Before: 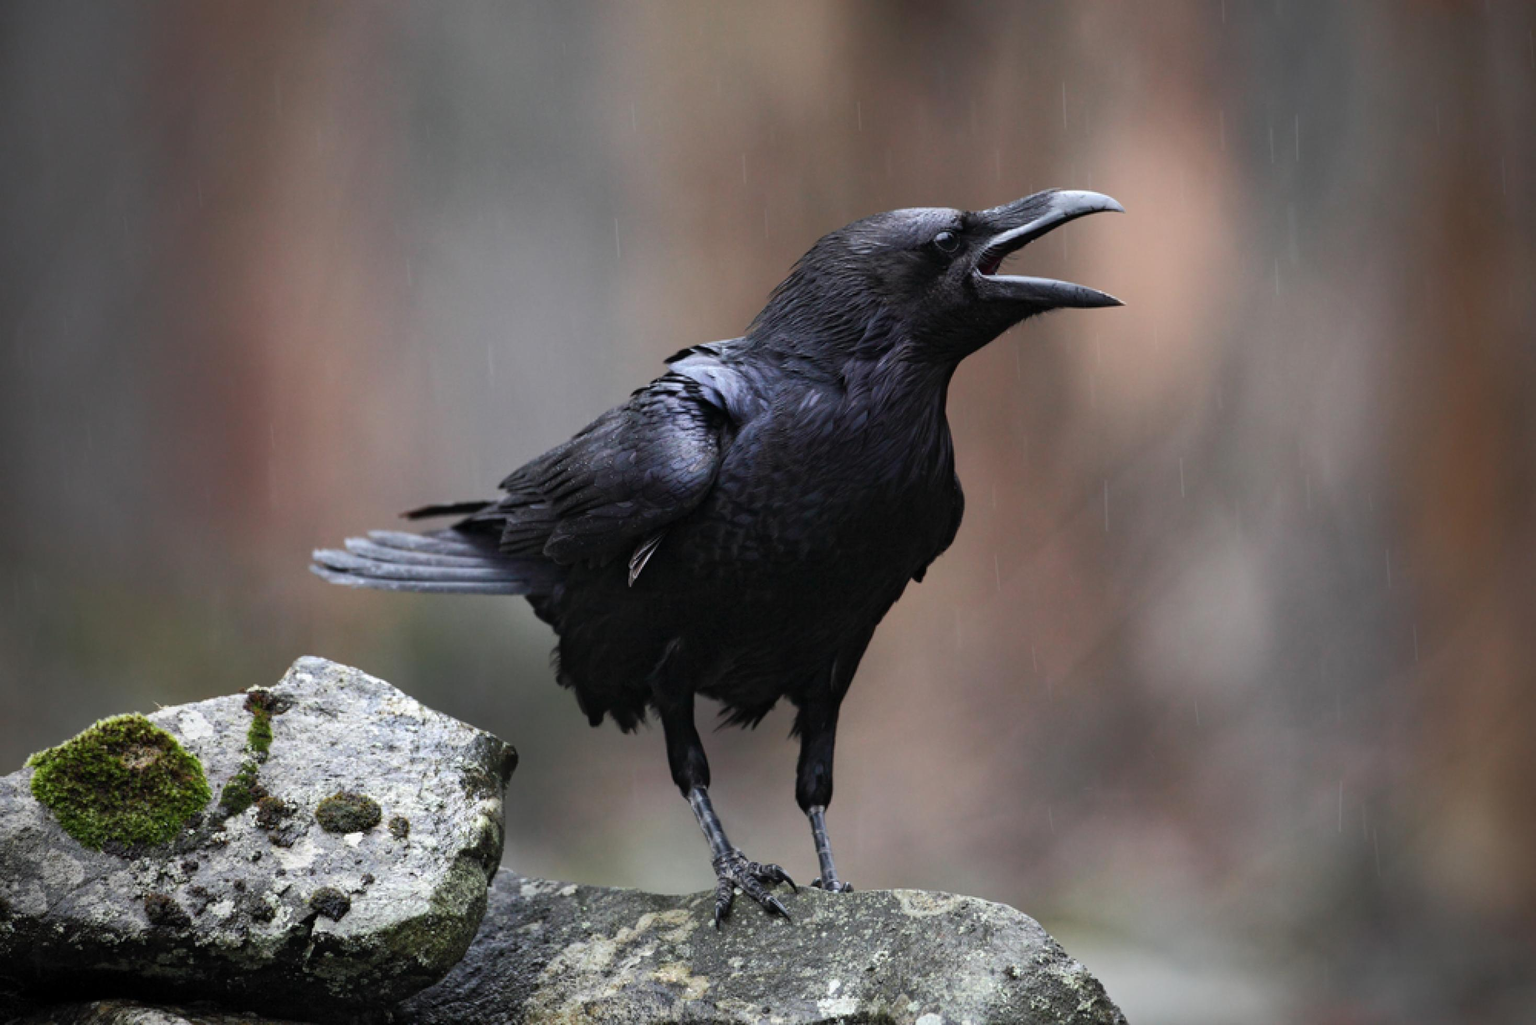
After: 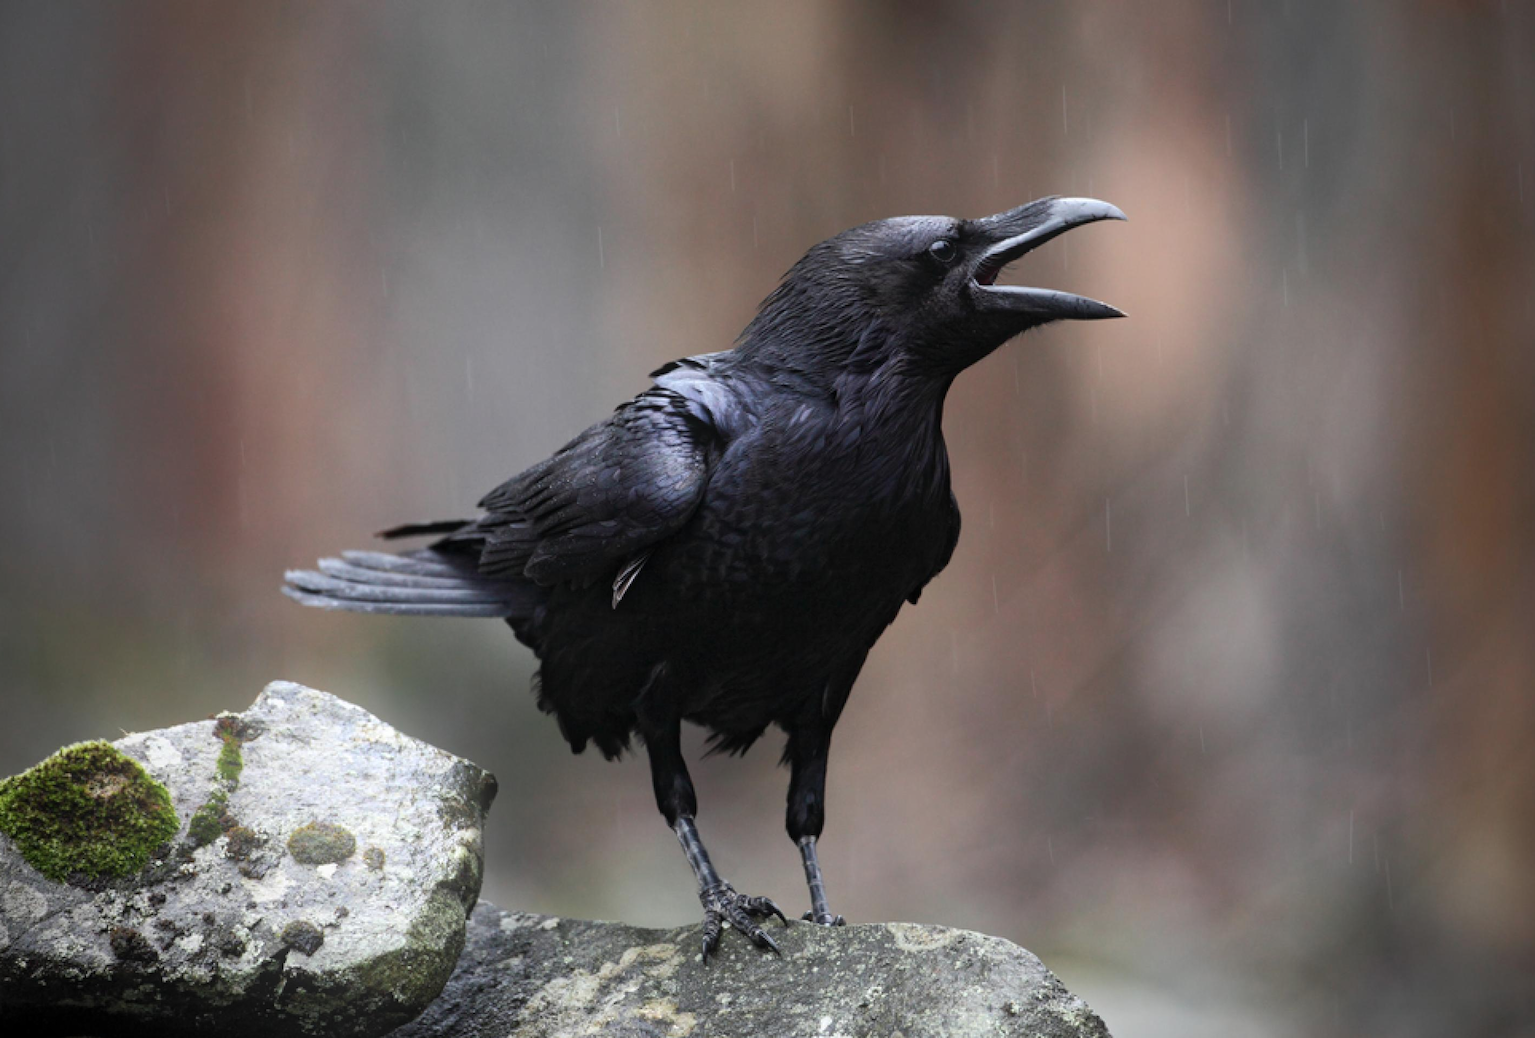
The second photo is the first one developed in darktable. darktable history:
bloom: on, module defaults
crop and rotate: left 2.536%, right 1.107%, bottom 2.246%
contrast brightness saturation: contrast 0.01, saturation -0.05
